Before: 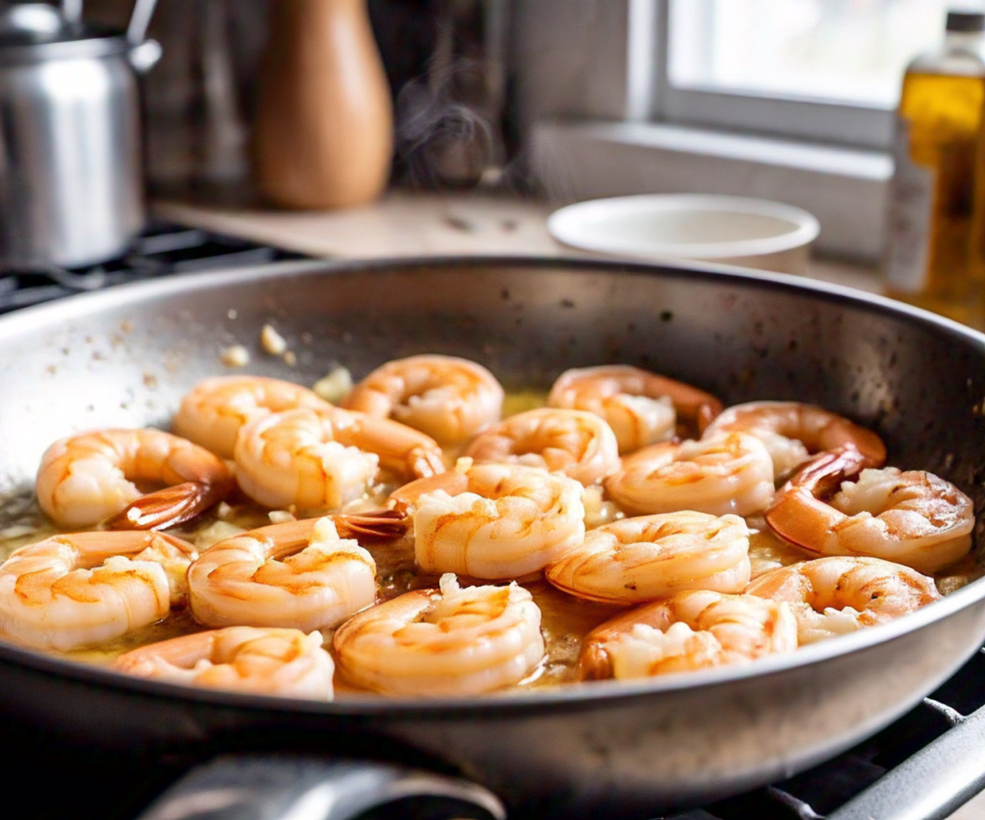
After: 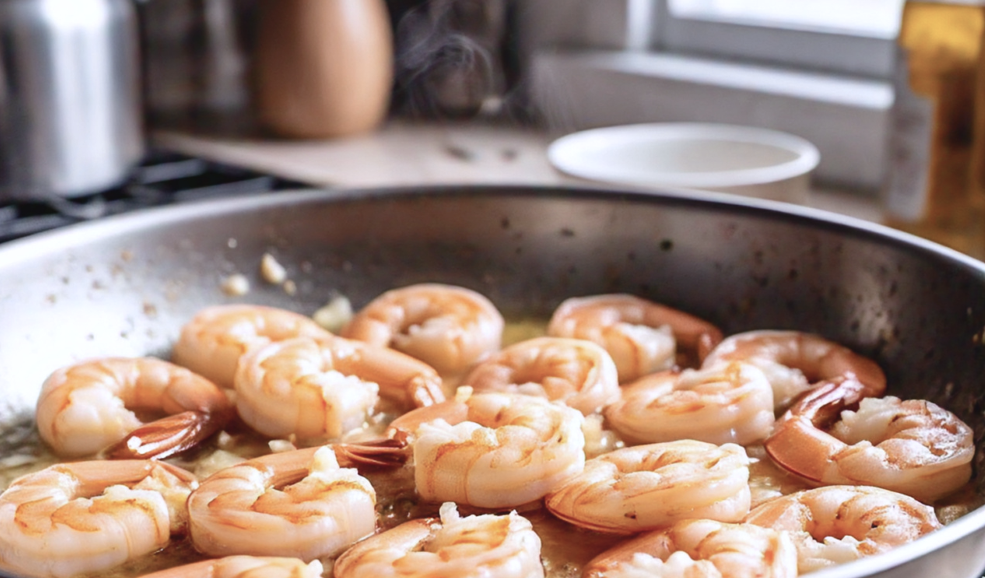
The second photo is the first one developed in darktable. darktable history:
color balance rgb: power › hue 75.08°, global offset › luminance 0.509%, linear chroma grading › shadows -2.487%, linear chroma grading › highlights -14.449%, linear chroma grading › global chroma -9.884%, linear chroma grading › mid-tones -9.86%, perceptual saturation grading › global saturation 0.832%
crop and rotate: top 8.67%, bottom 20.723%
color calibration: illuminant as shot in camera, x 0.358, y 0.373, temperature 4628.91 K
